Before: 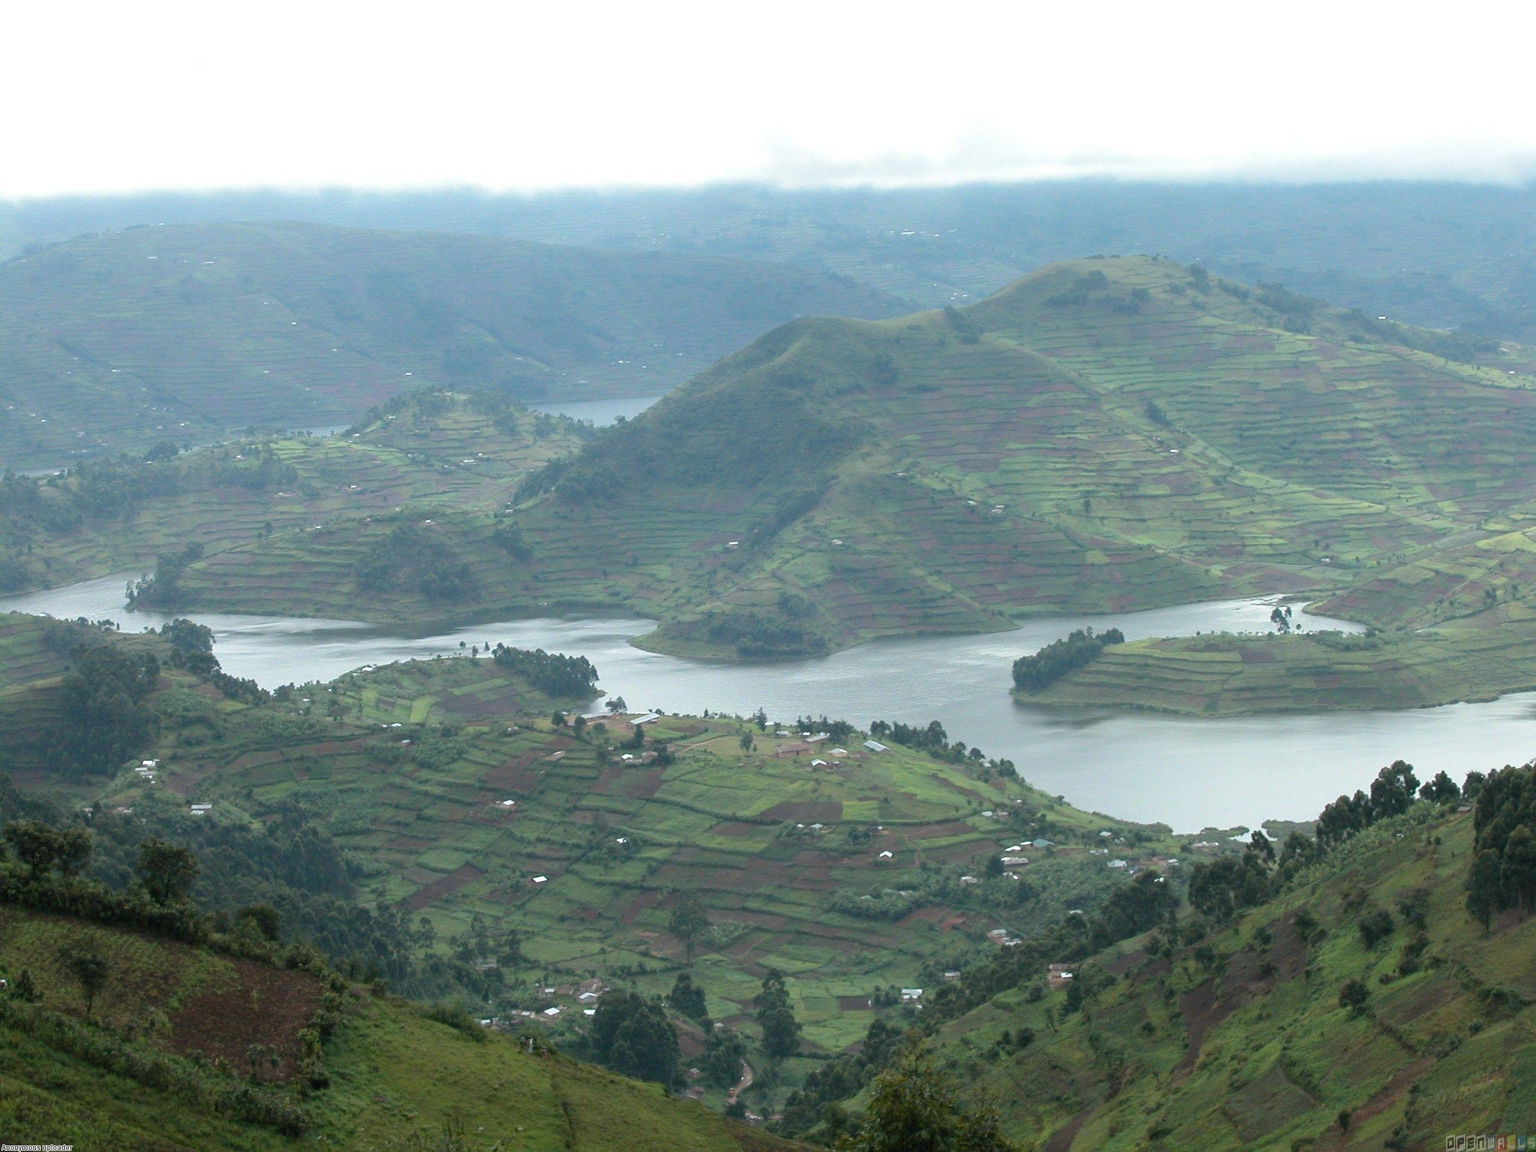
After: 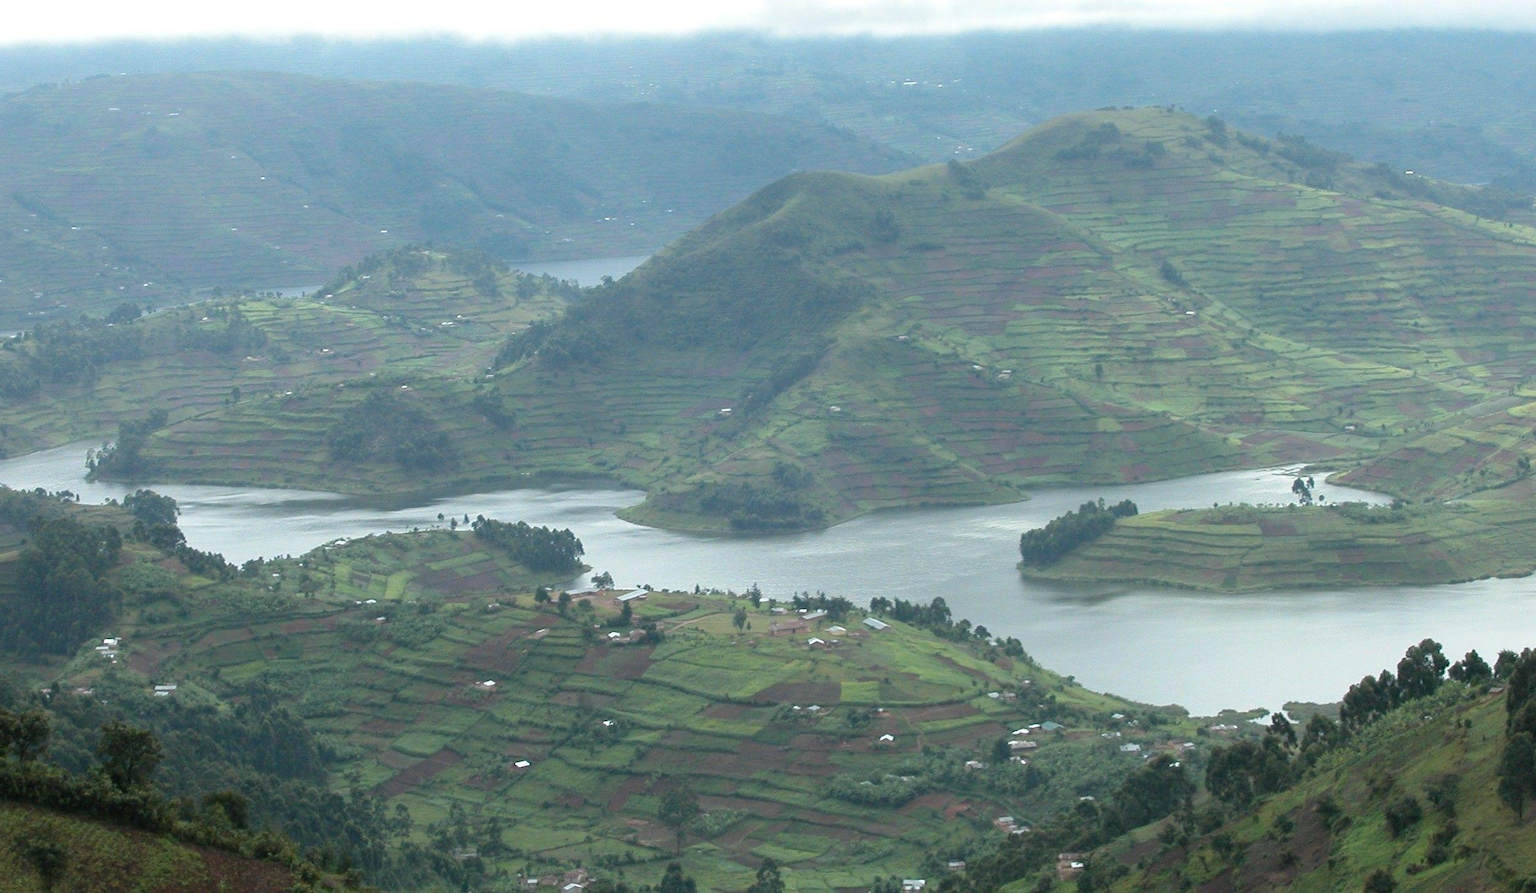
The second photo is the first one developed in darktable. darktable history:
crop and rotate: left 2.907%, top 13.425%, right 2.17%, bottom 12.895%
